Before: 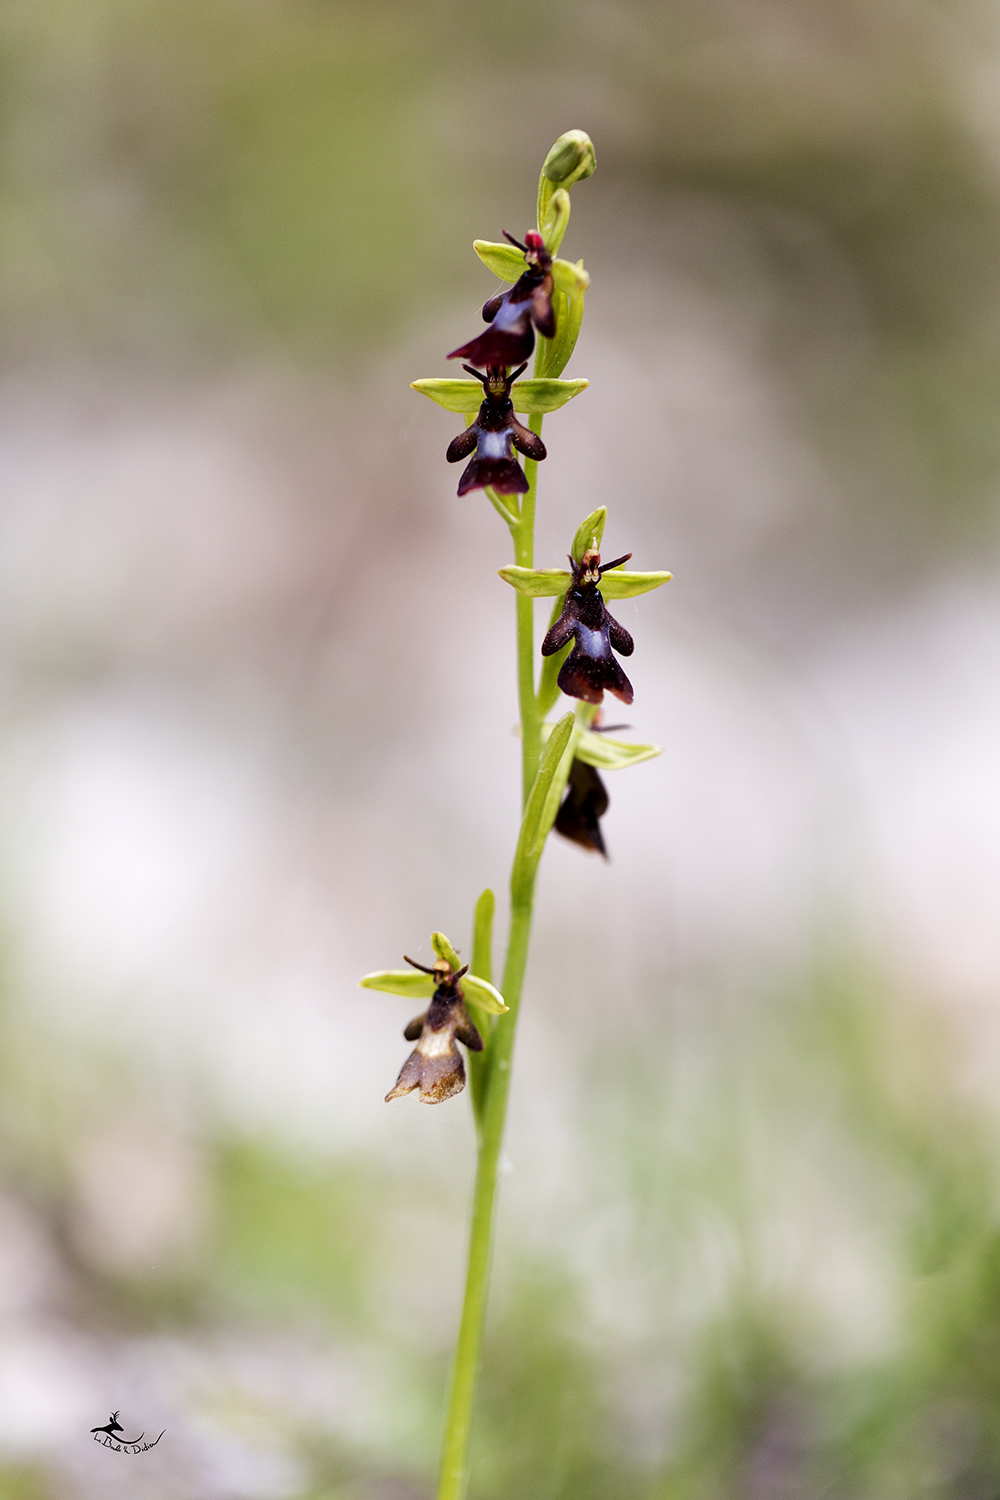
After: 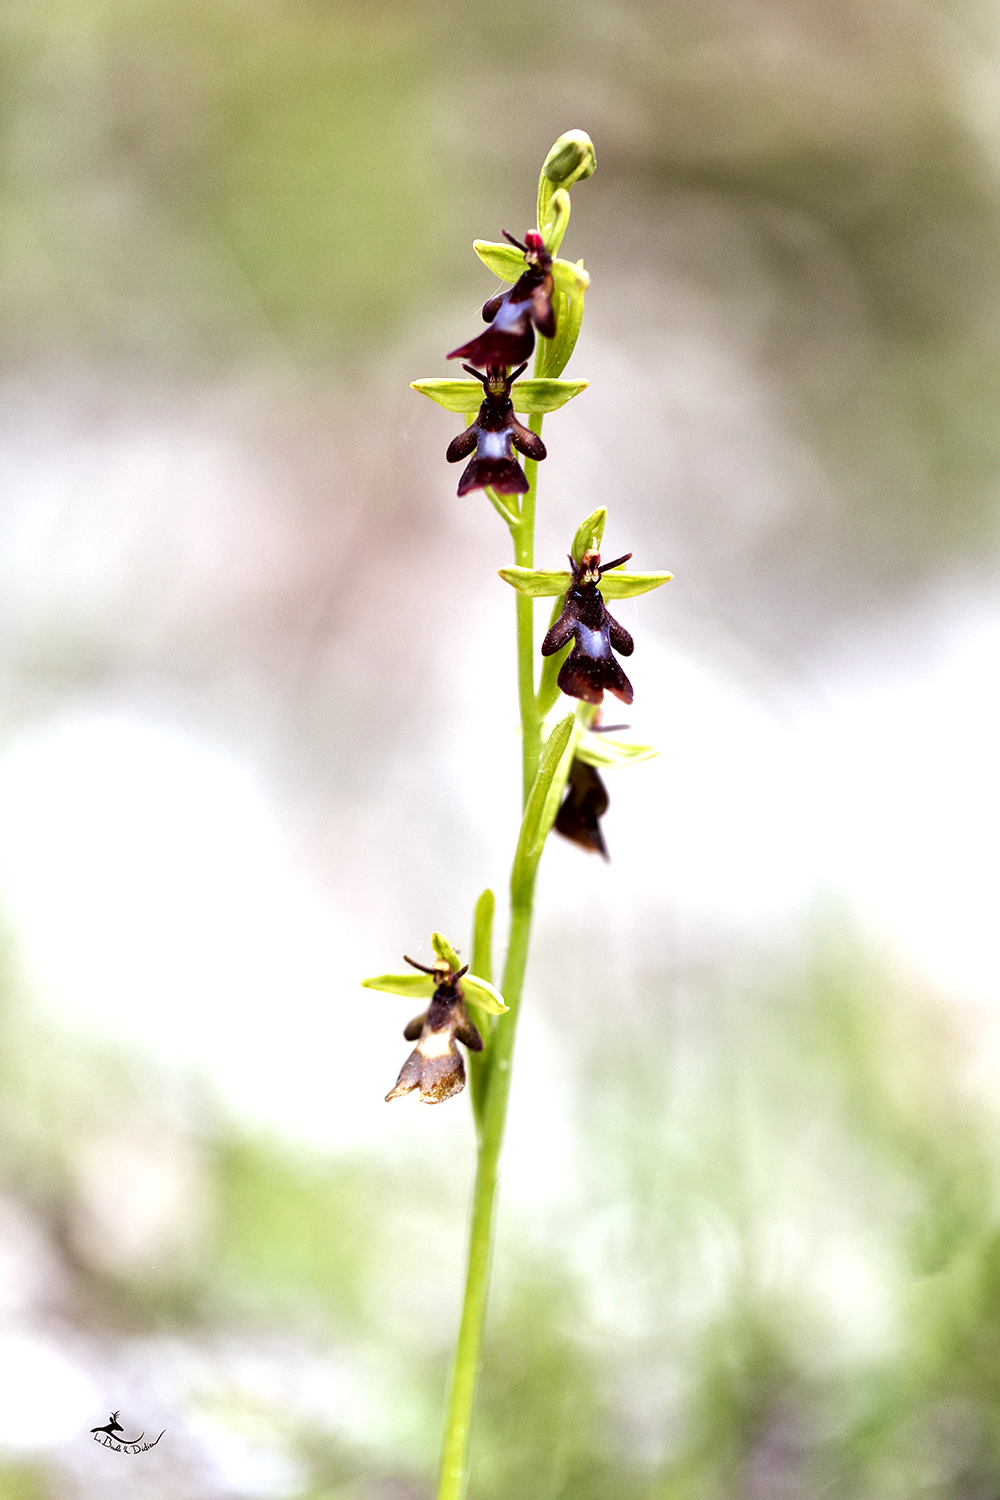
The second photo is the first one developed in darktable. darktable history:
local contrast: mode bilateral grid, contrast 20, coarseness 20, detail 150%, midtone range 0.2
exposure: exposure 0.64 EV, compensate highlight preservation false
color correction: highlights a* -2.73, highlights b* -2.09, shadows a* 2.41, shadows b* 2.73
